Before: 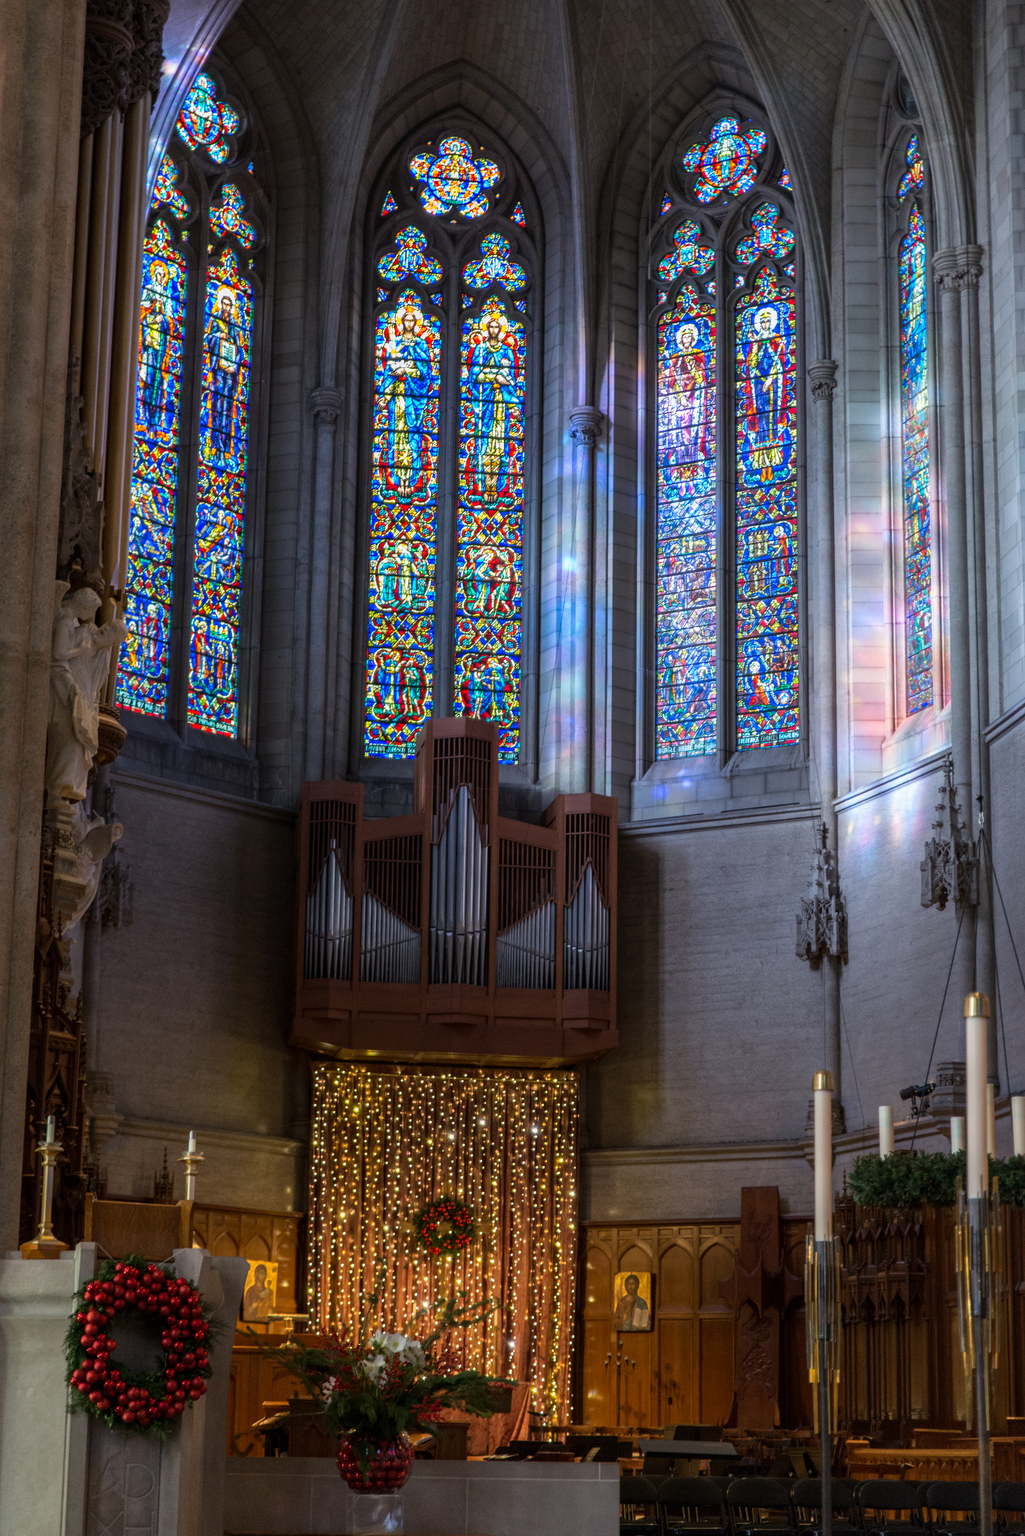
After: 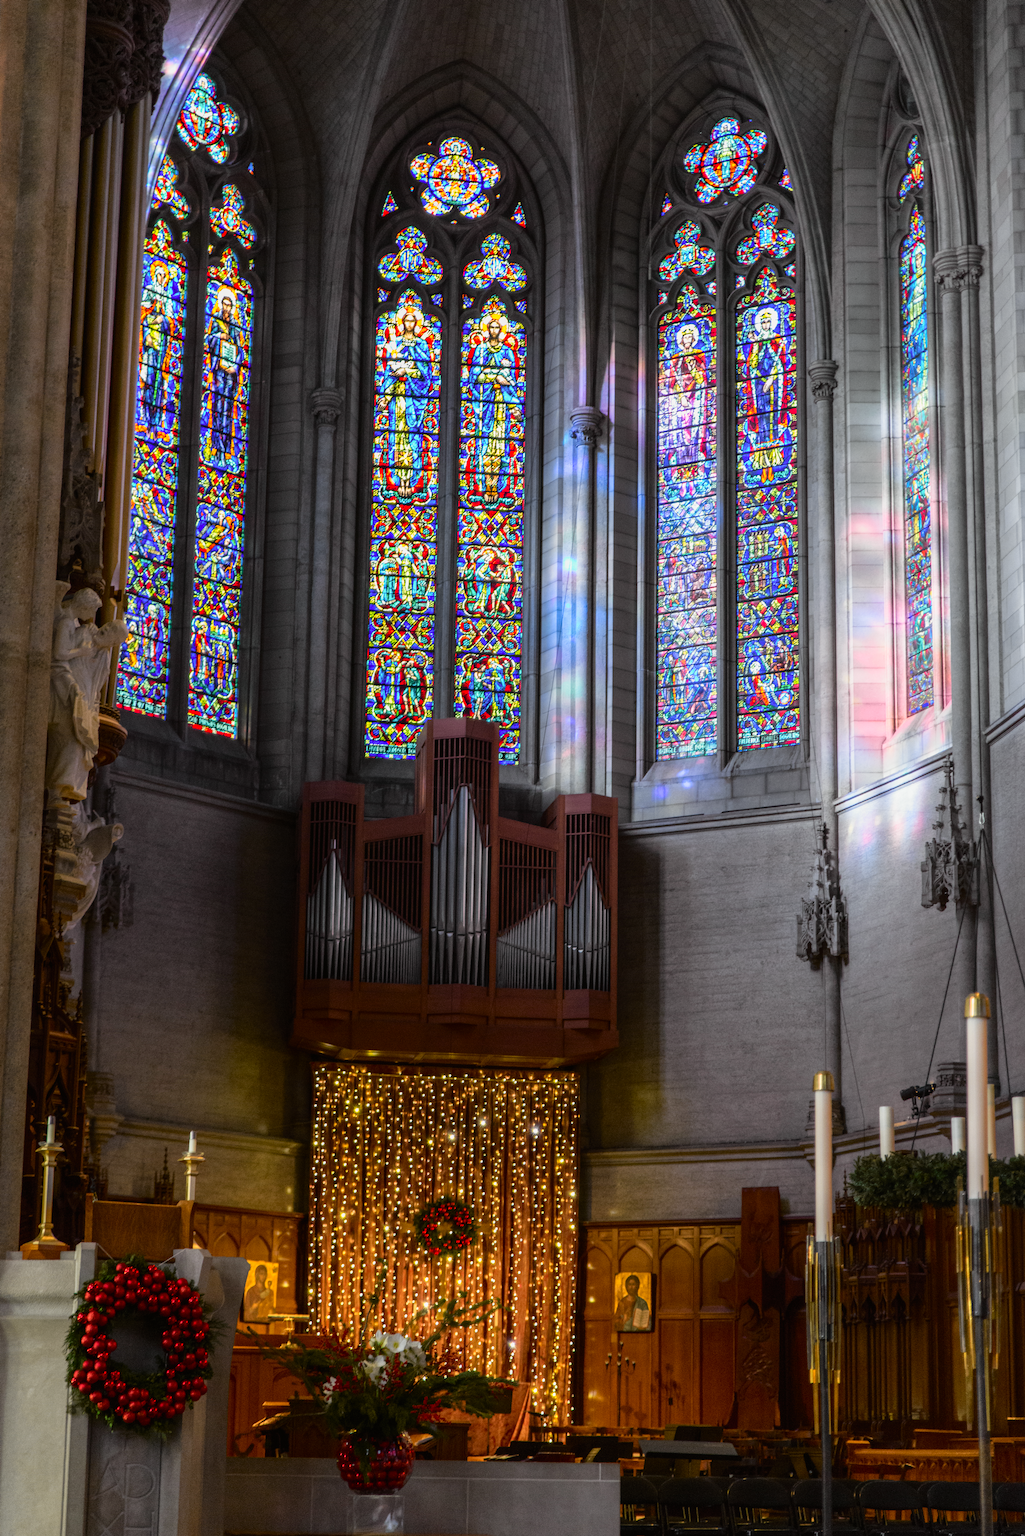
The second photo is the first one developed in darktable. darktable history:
tone curve: curves: ch0 [(0, 0.008) (0.107, 0.083) (0.283, 0.287) (0.461, 0.498) (0.64, 0.691) (0.822, 0.869) (0.998, 0.978)]; ch1 [(0, 0) (0.323, 0.339) (0.438, 0.422) (0.473, 0.487) (0.502, 0.502) (0.527, 0.53) (0.561, 0.583) (0.608, 0.629) (0.669, 0.704) (0.859, 0.899) (1, 1)]; ch2 [(0, 0) (0.33, 0.347) (0.421, 0.456) (0.473, 0.498) (0.502, 0.504) (0.522, 0.524) (0.549, 0.567) (0.585, 0.627) (0.676, 0.724) (1, 1)], color space Lab, independent channels, preserve colors none
